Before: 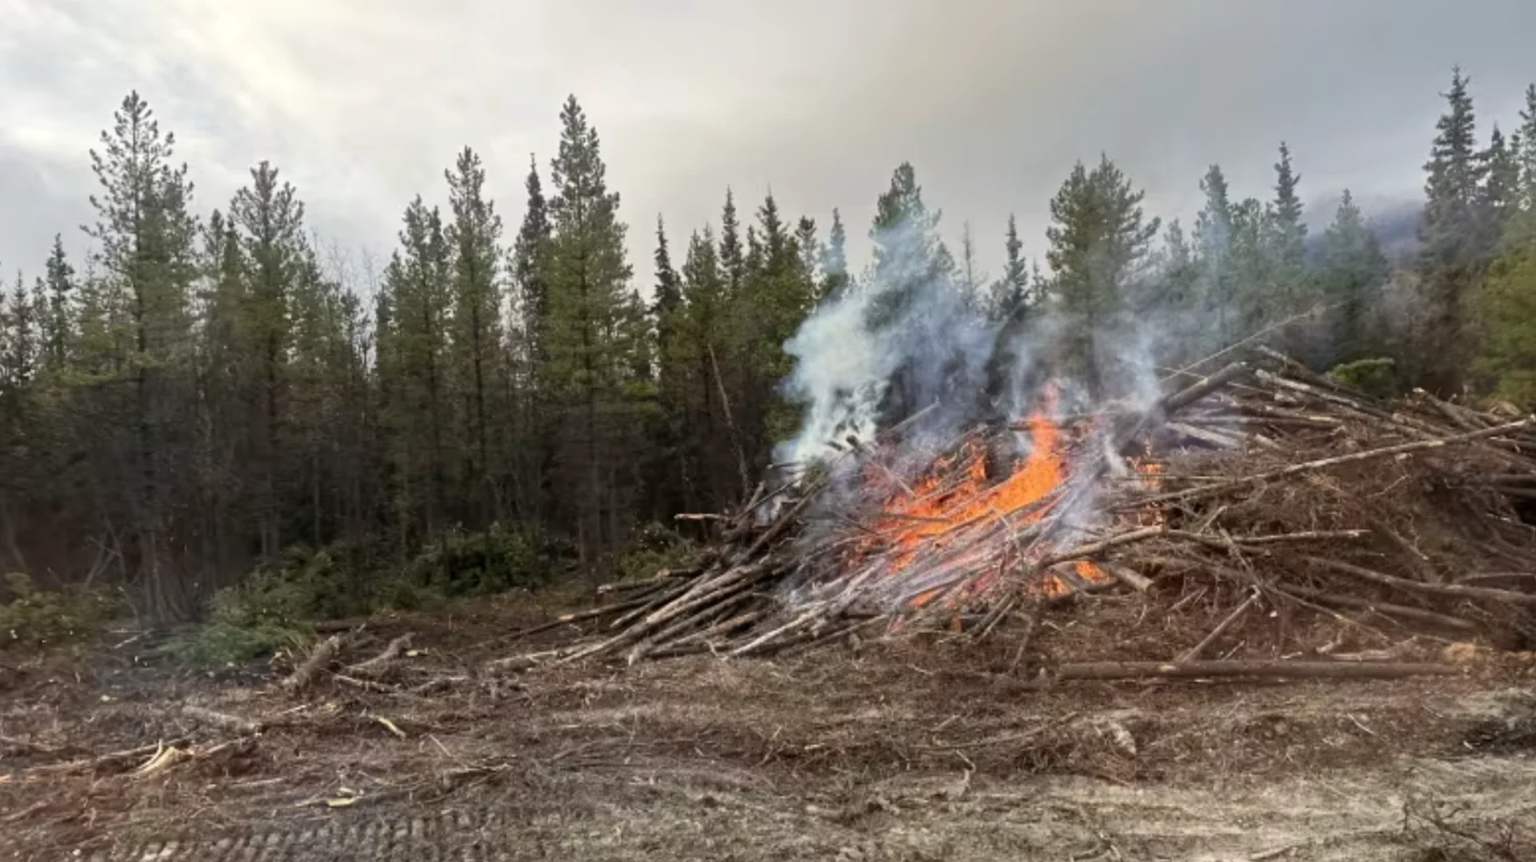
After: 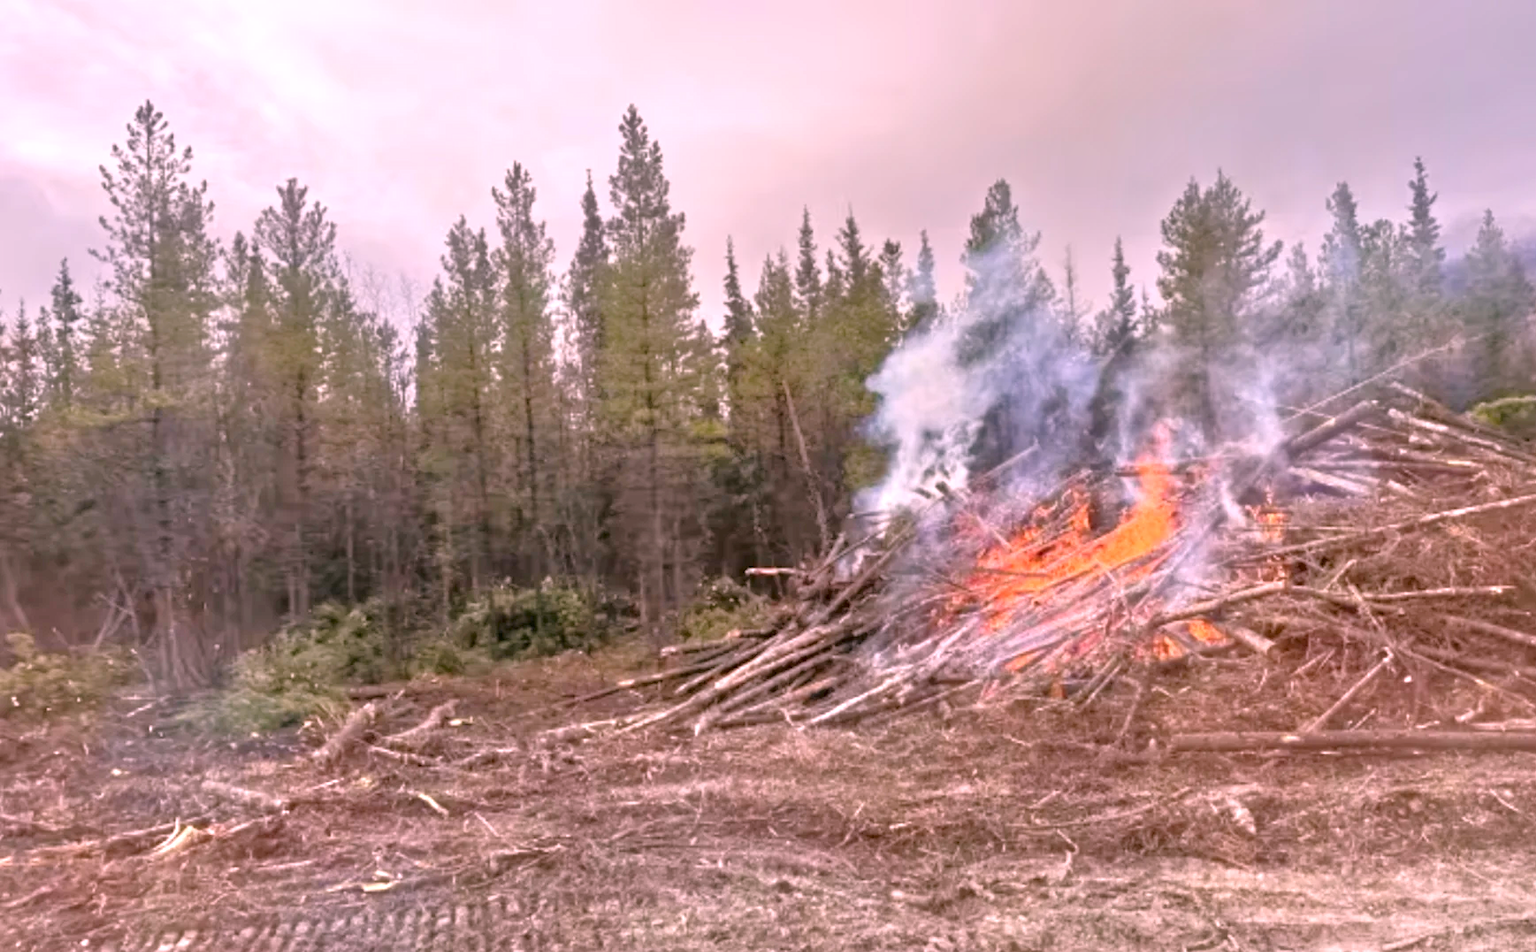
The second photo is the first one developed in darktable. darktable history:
white balance: red 1.188, blue 1.11
crop: right 9.509%, bottom 0.031%
tone equalizer: -8 EV 2 EV, -7 EV 2 EV, -6 EV 2 EV, -5 EV 2 EV, -4 EV 2 EV, -3 EV 1.5 EV, -2 EV 1 EV, -1 EV 0.5 EV
